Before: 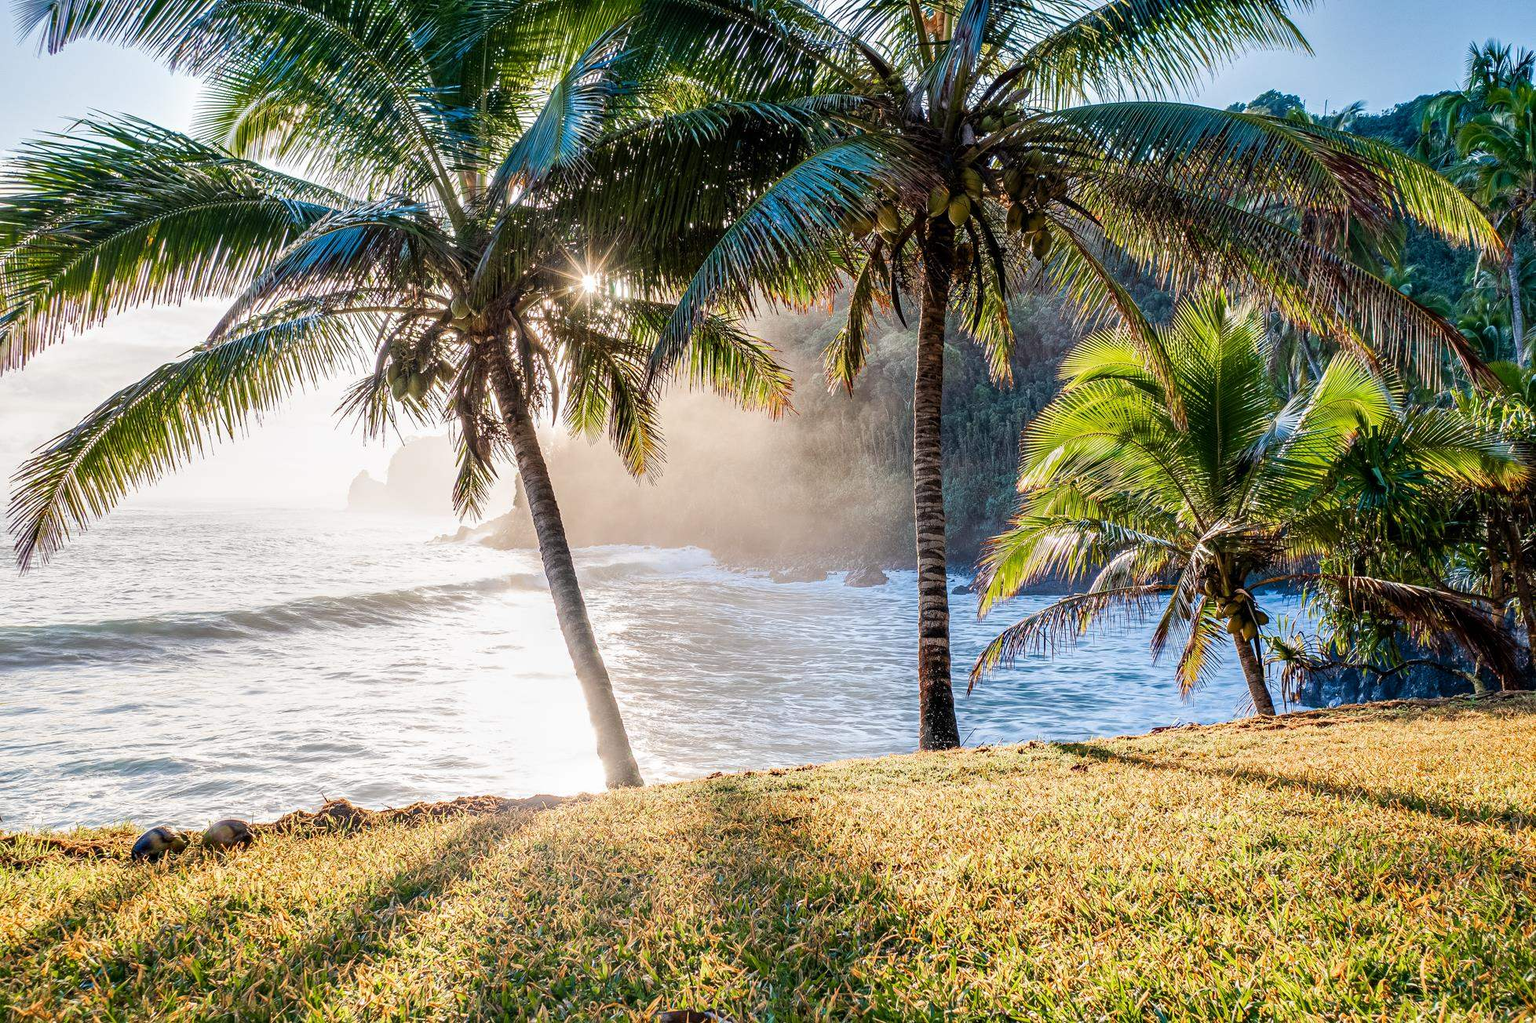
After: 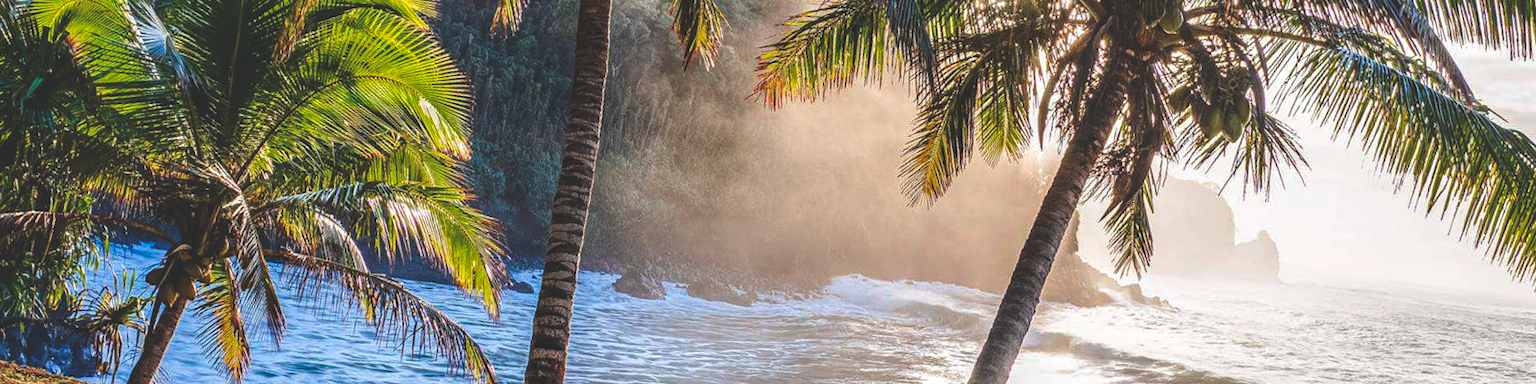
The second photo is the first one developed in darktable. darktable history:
crop and rotate: angle 16.12°, top 30.835%, bottom 35.653%
color balance rgb: perceptual saturation grading › global saturation 30%
local contrast: on, module defaults
rgb curve: curves: ch0 [(0, 0.186) (0.314, 0.284) (0.775, 0.708) (1, 1)], compensate middle gray true, preserve colors none
rotate and perspective: rotation 9.12°, automatic cropping off
